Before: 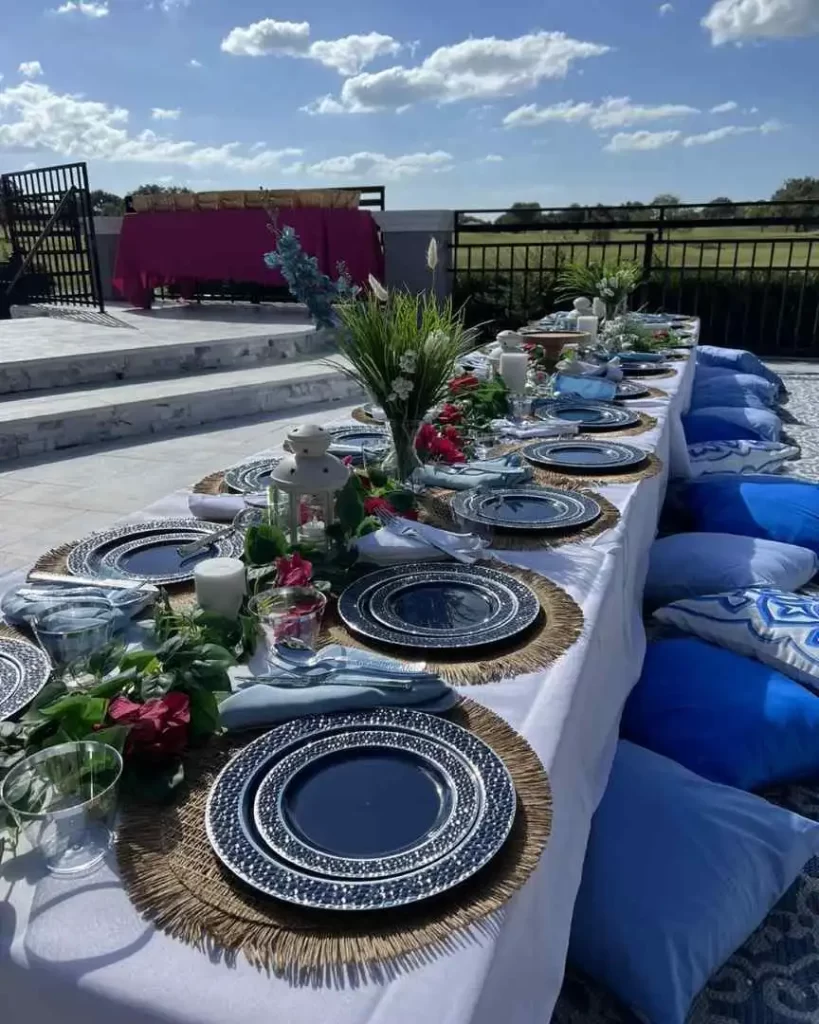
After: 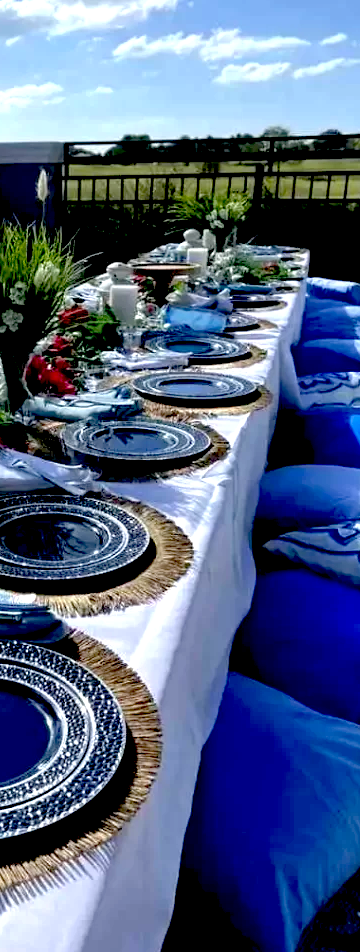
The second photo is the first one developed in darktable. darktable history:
shadows and highlights: shadows 25, highlights -25
exposure: black level correction 0.035, exposure 0.9 EV, compensate highlight preservation false
crop: left 47.628%, top 6.643%, right 7.874%
